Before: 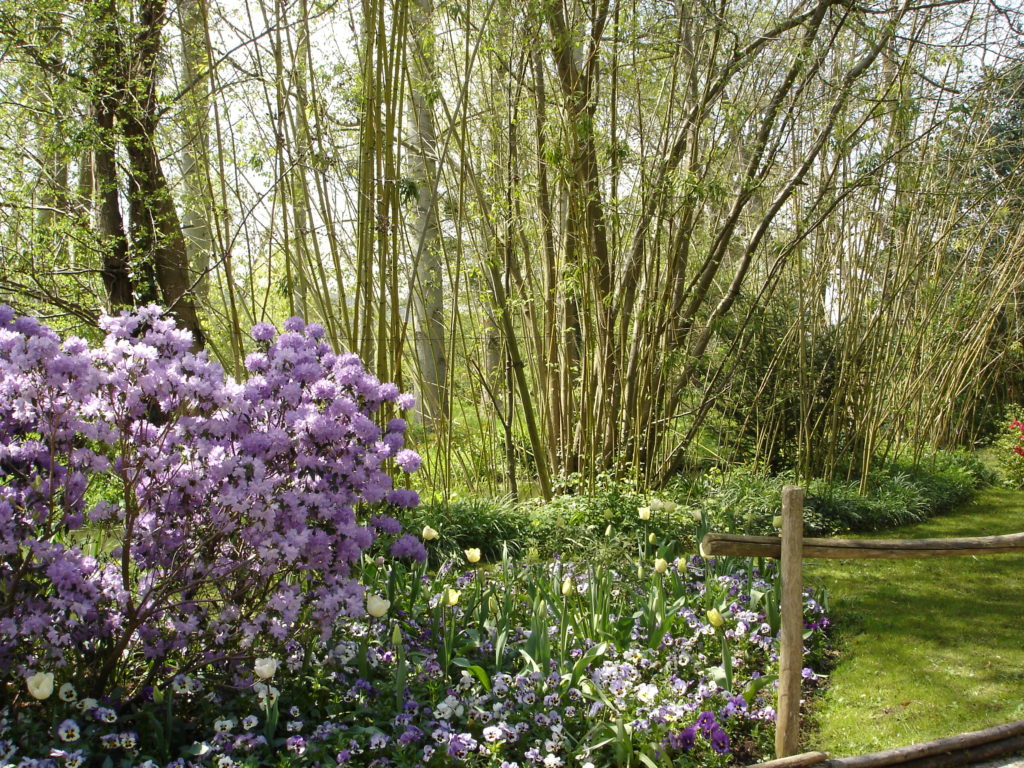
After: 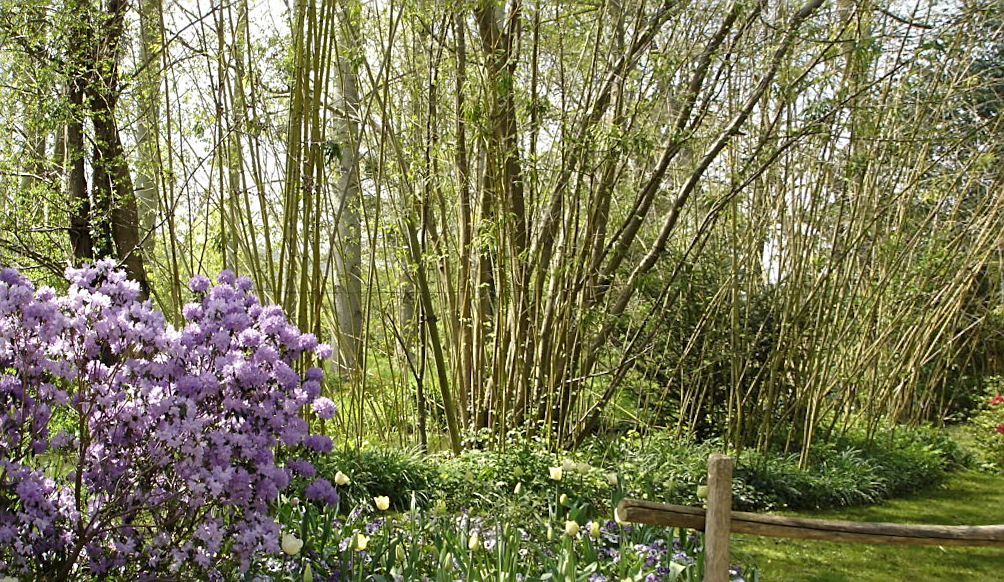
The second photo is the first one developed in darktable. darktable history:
sharpen: on, module defaults
rotate and perspective: rotation 1.69°, lens shift (vertical) -0.023, lens shift (horizontal) -0.291, crop left 0.025, crop right 0.988, crop top 0.092, crop bottom 0.842
crop and rotate: top 0%, bottom 11.49%
